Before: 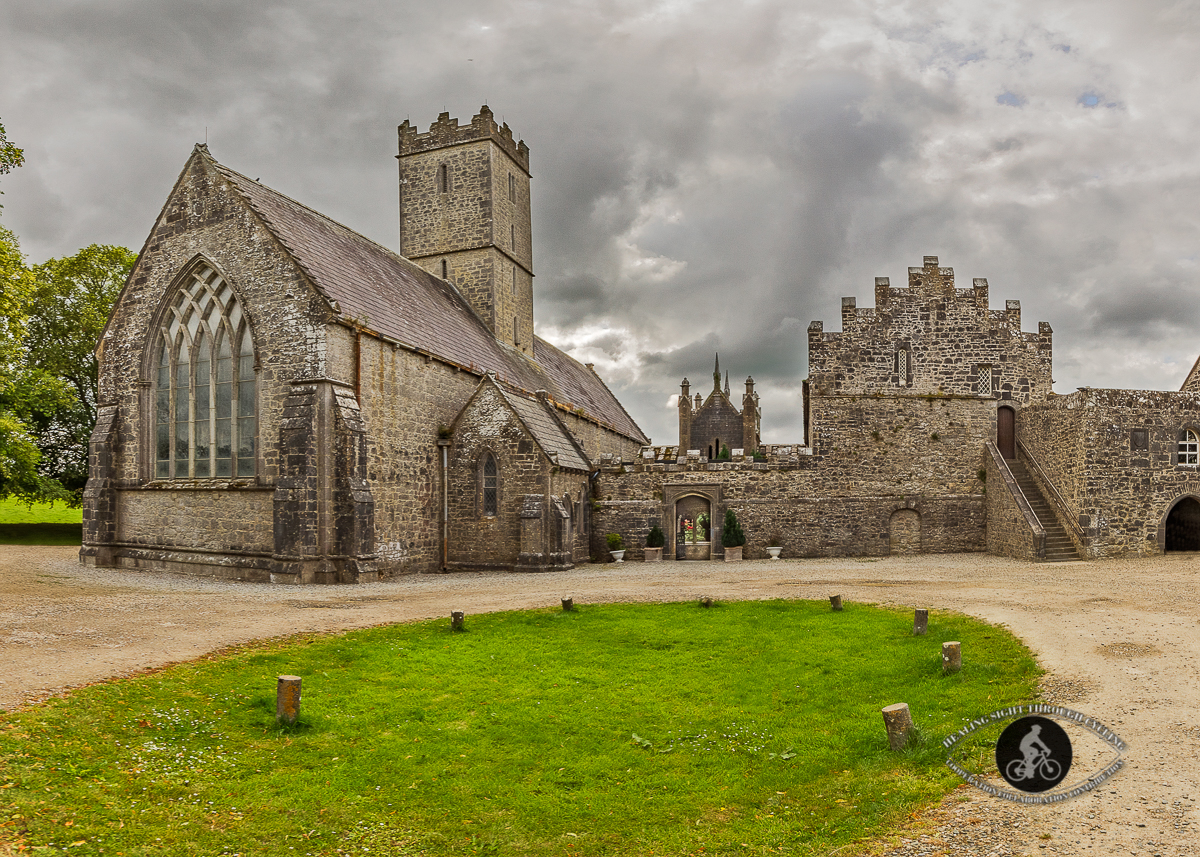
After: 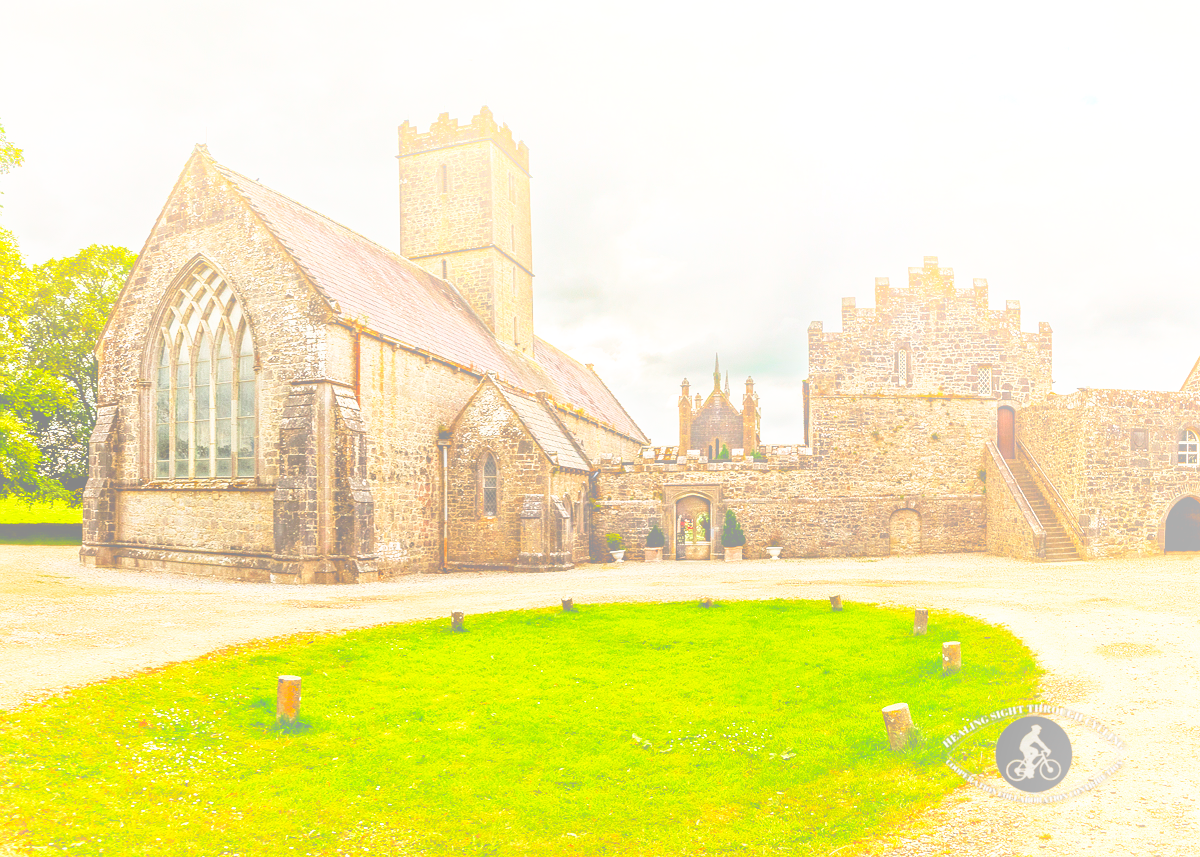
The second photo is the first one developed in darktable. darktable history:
bloom: size 40%
exposure: black level correction 0.007, exposure 0.159 EV, compensate highlight preservation false
base curve: curves: ch0 [(0, 0) (0.007, 0.004) (0.027, 0.03) (0.046, 0.07) (0.207, 0.54) (0.442, 0.872) (0.673, 0.972) (1, 1)], preserve colors none
